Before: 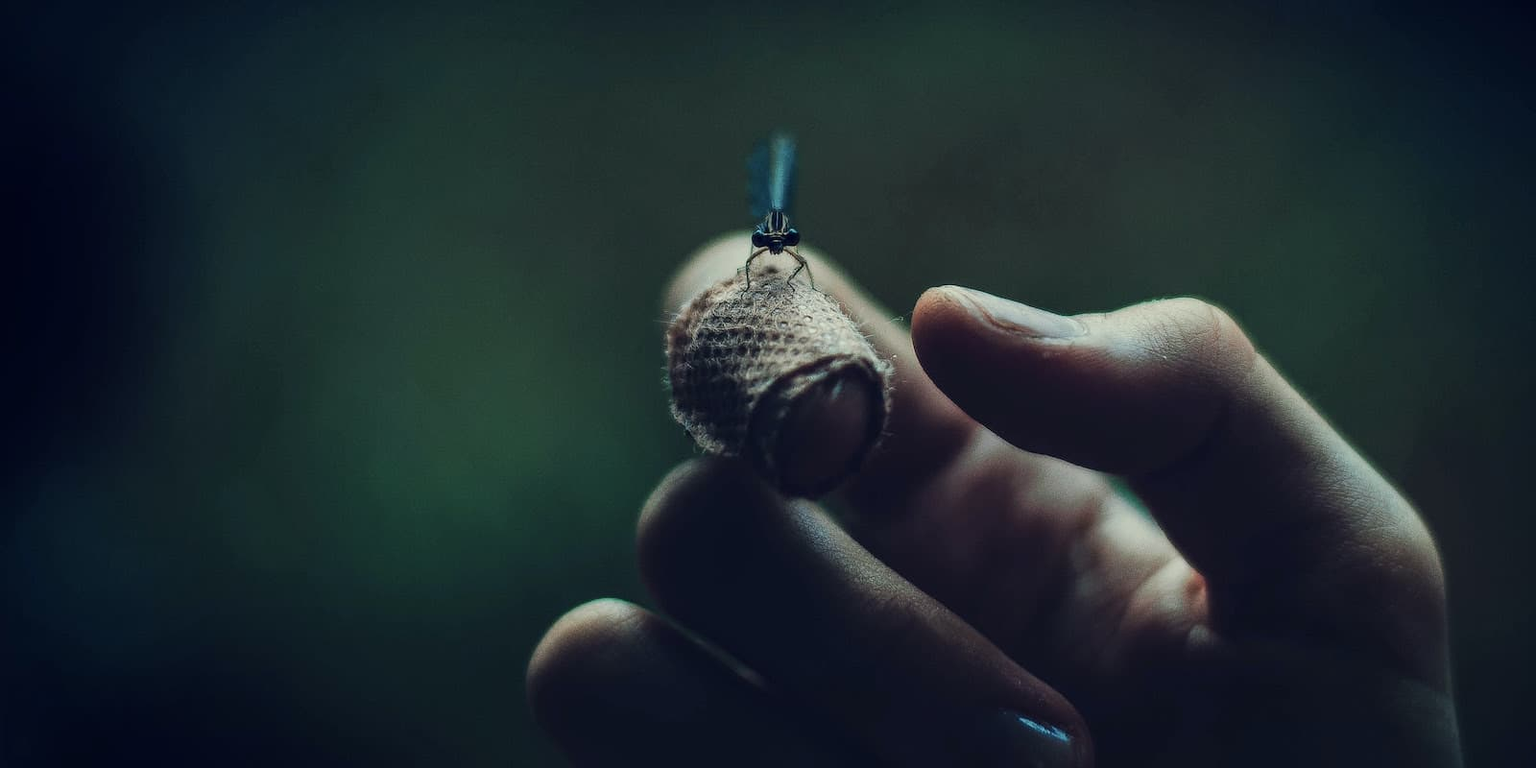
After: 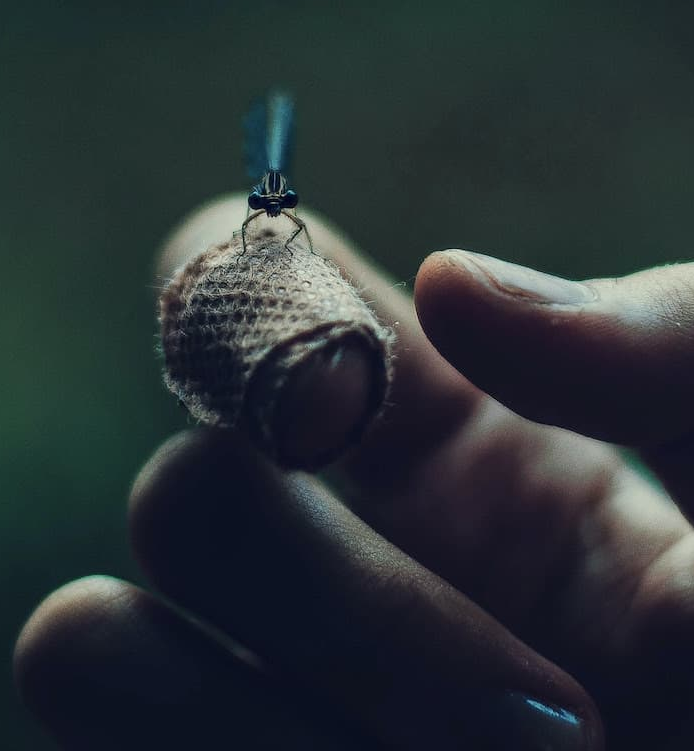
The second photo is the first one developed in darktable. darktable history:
crop: left 33.452%, top 6.025%, right 23.155%
bloom: size 9%, threshold 100%, strength 7%
